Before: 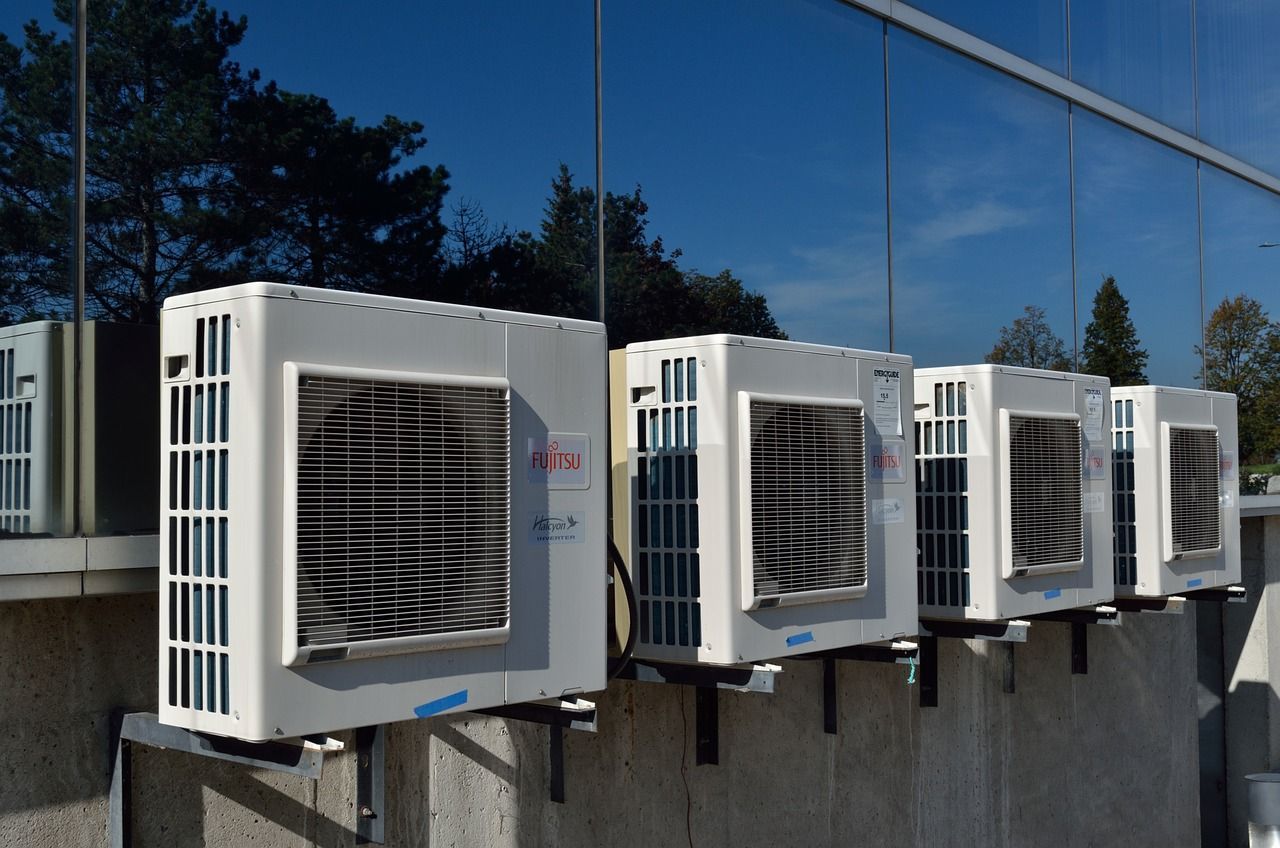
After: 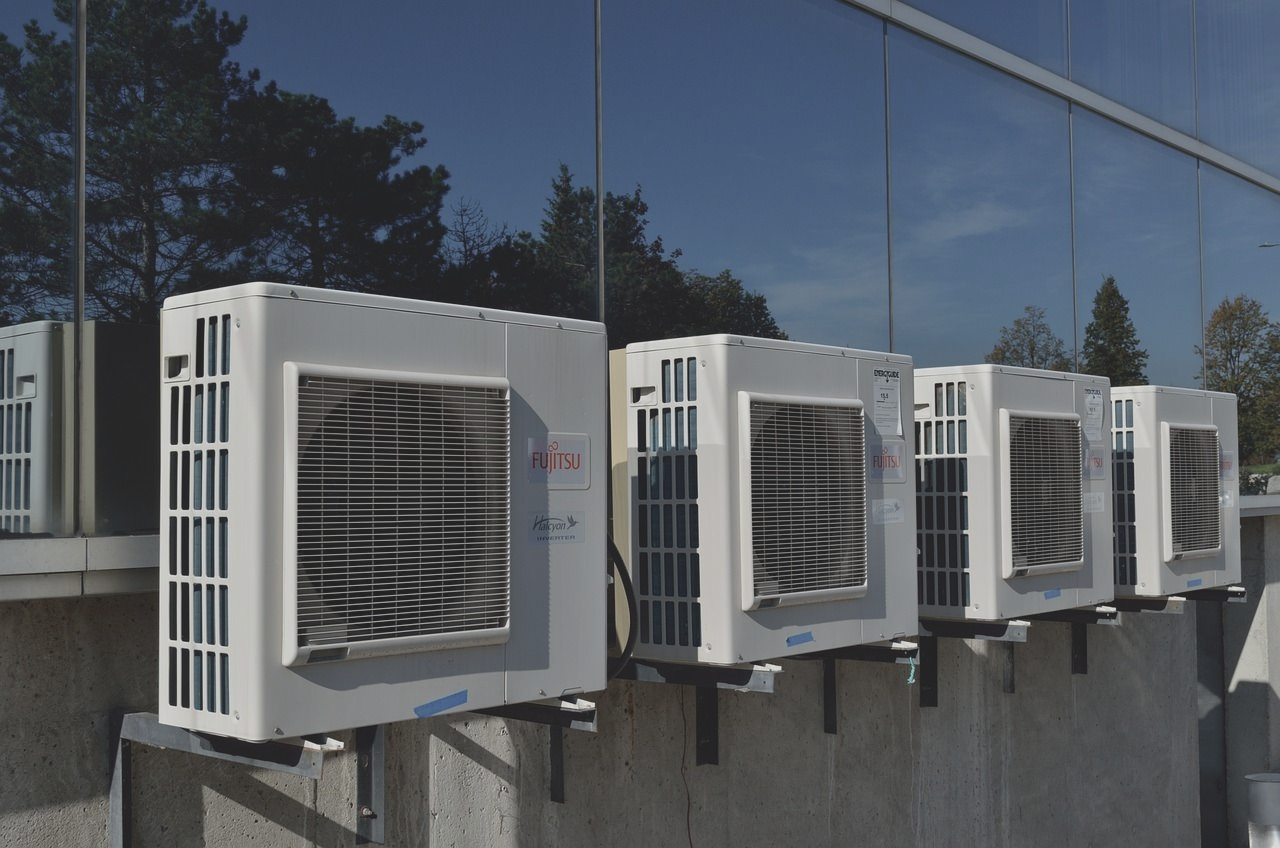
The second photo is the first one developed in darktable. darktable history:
contrast brightness saturation: contrast -0.263, saturation -0.42
